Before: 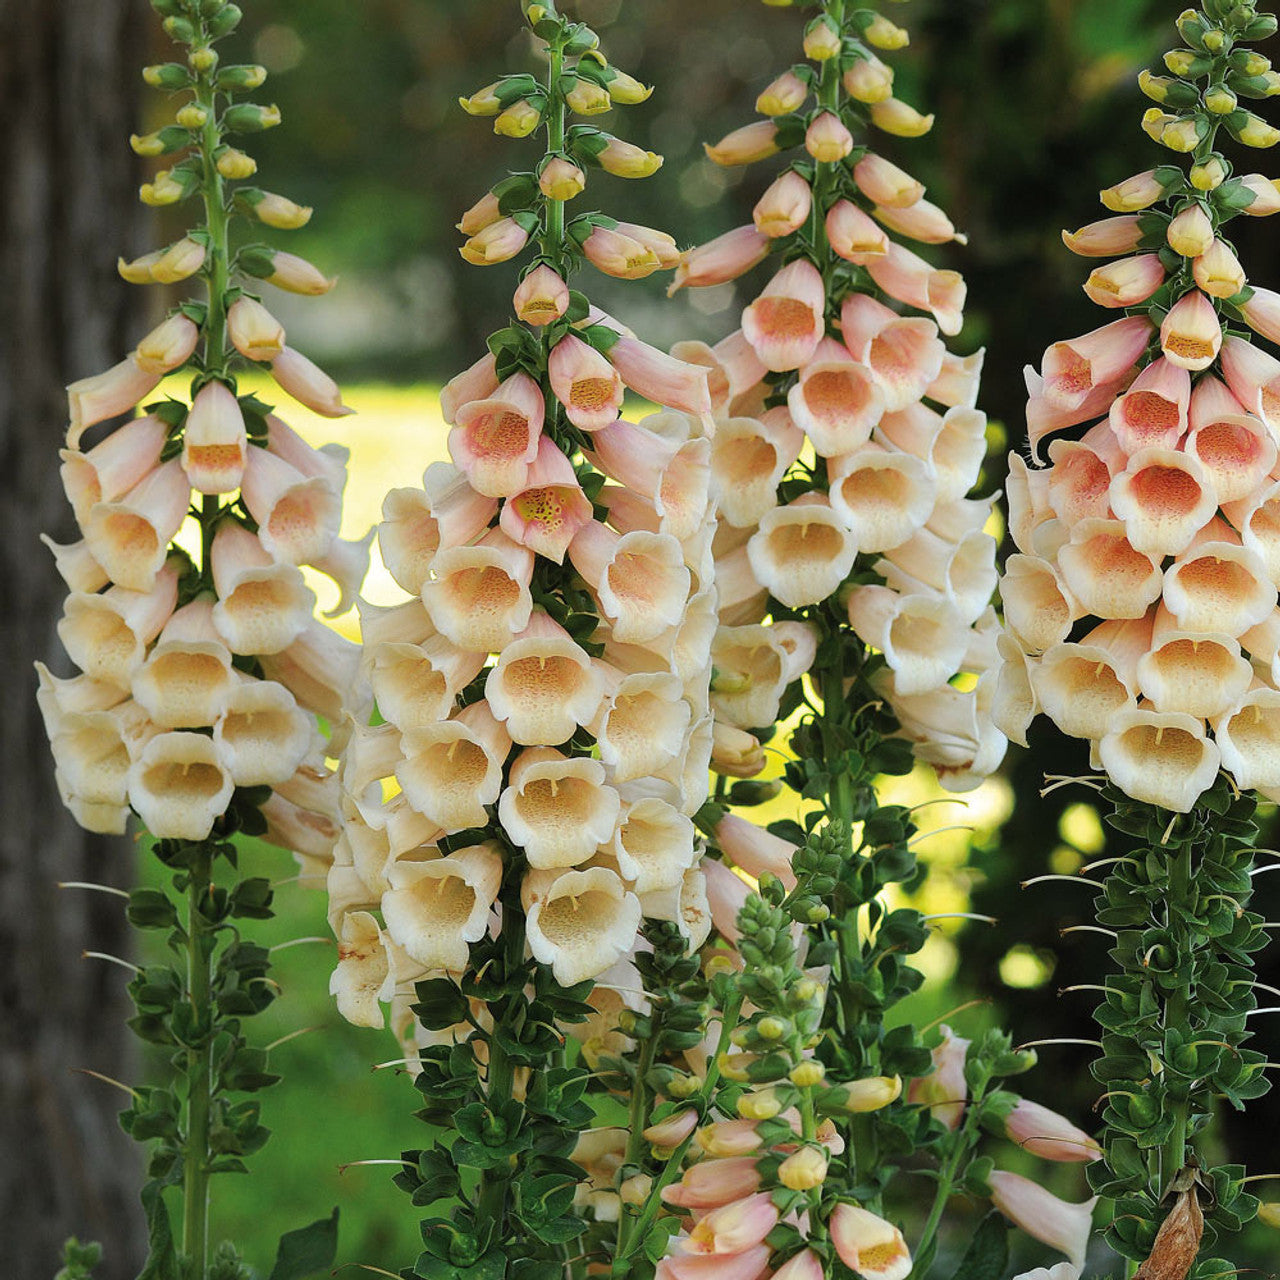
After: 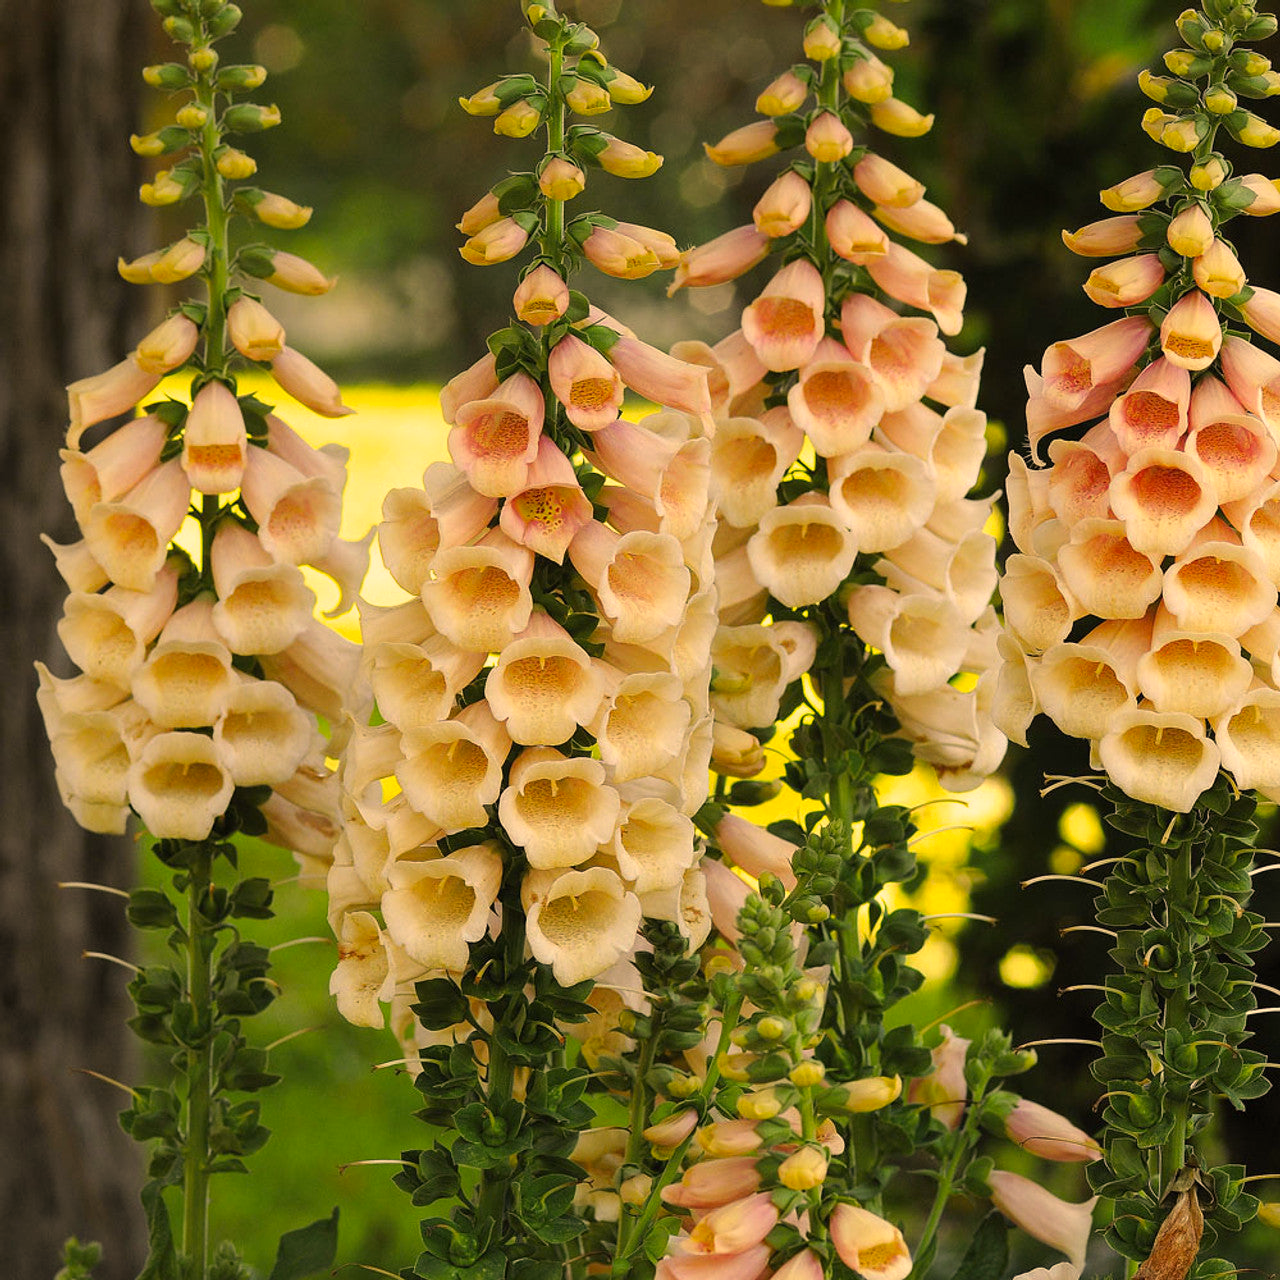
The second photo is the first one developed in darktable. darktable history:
tone equalizer: on, module defaults
color correction: highlights a* 14.82, highlights b* 31.38
color calibration: x 0.341, y 0.355, temperature 5139.07 K, saturation algorithm version 1 (2020)
